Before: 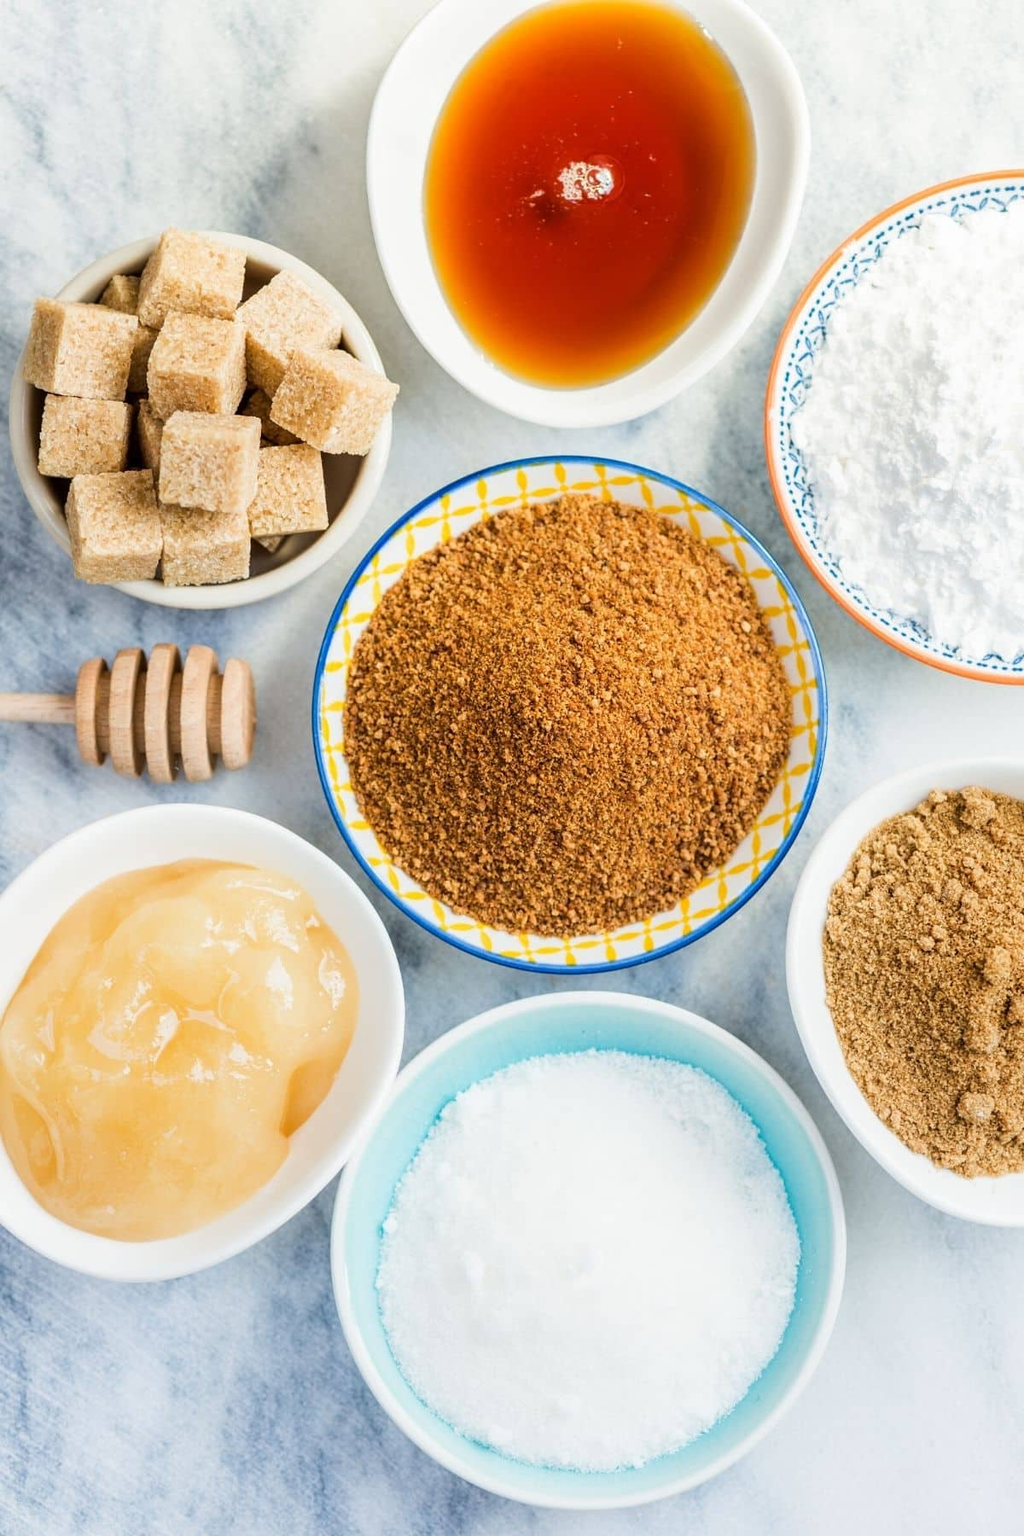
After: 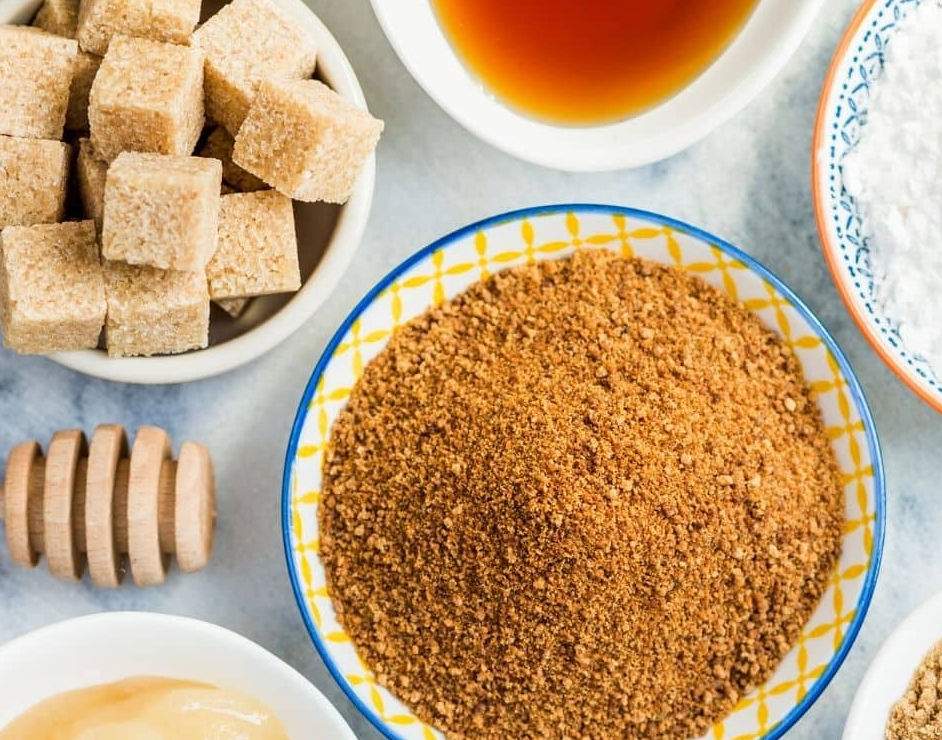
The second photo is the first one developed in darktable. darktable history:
crop: left 7.021%, top 18.388%, right 14.41%, bottom 40.481%
